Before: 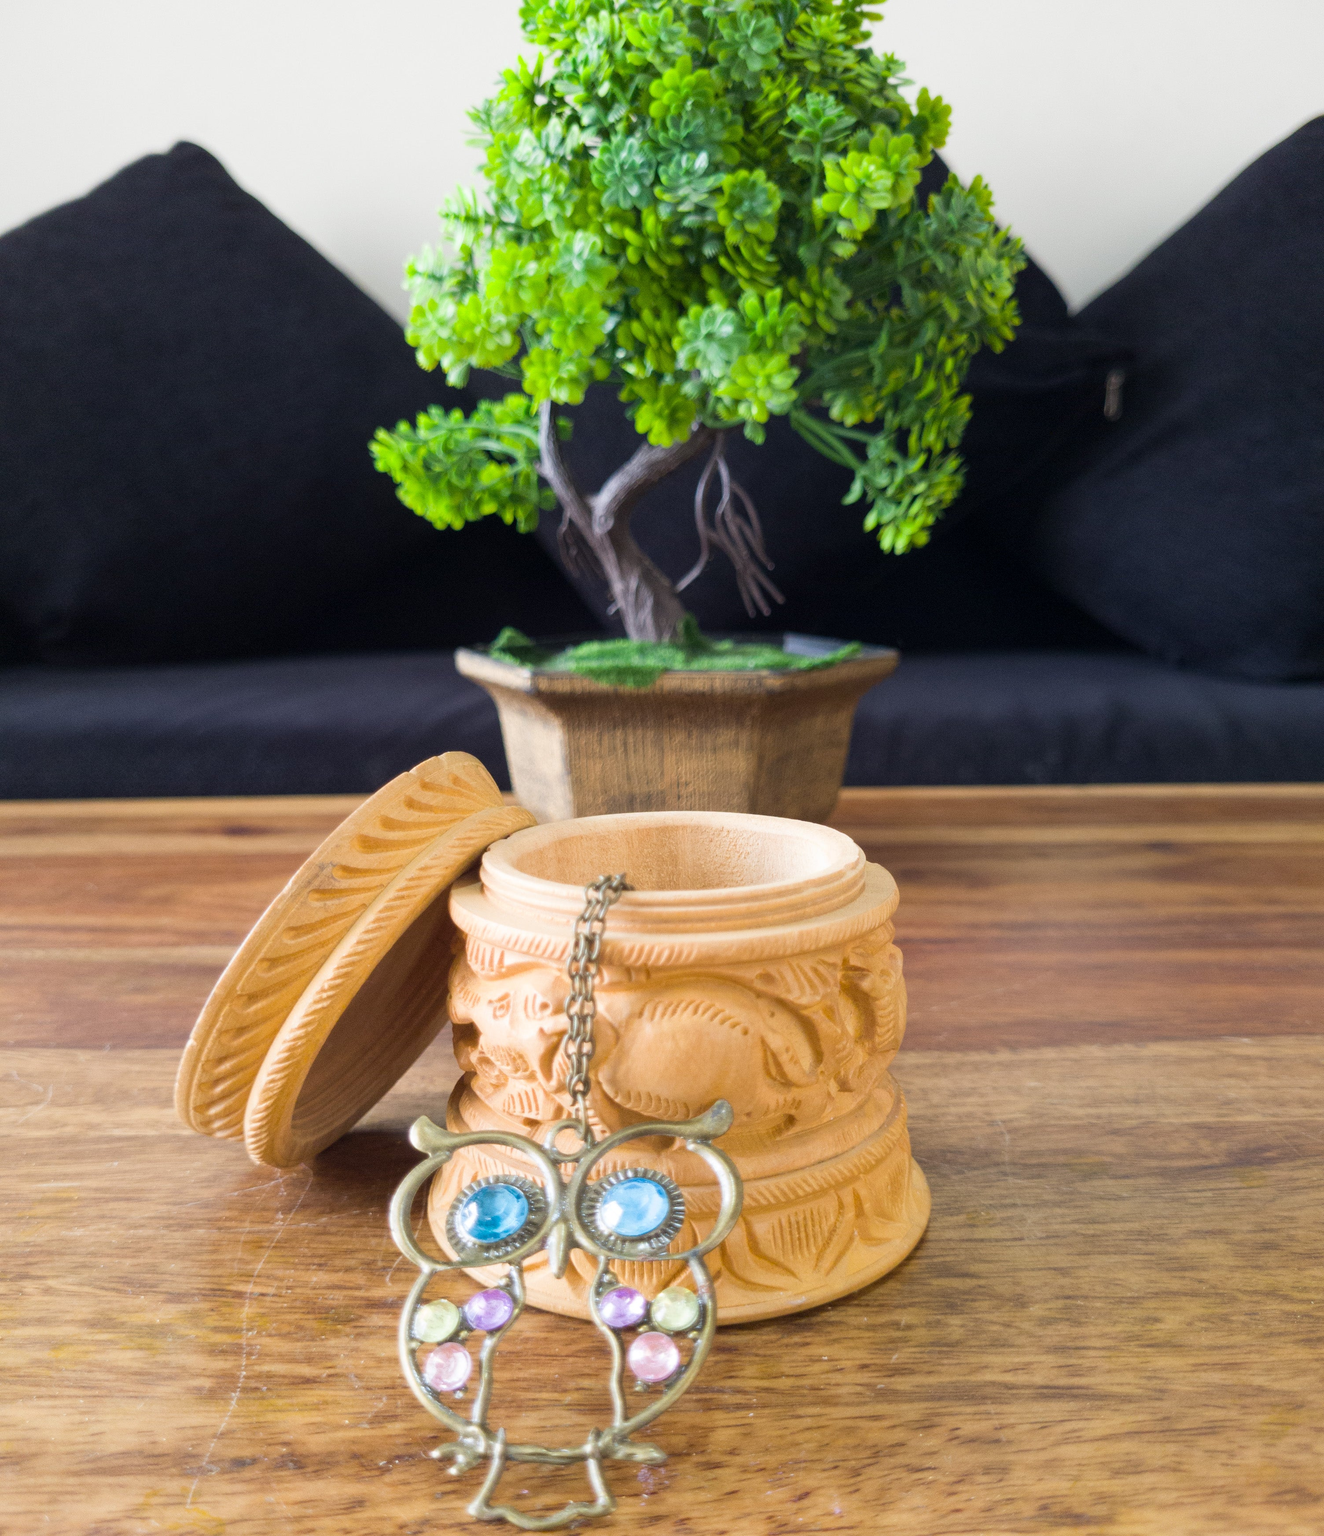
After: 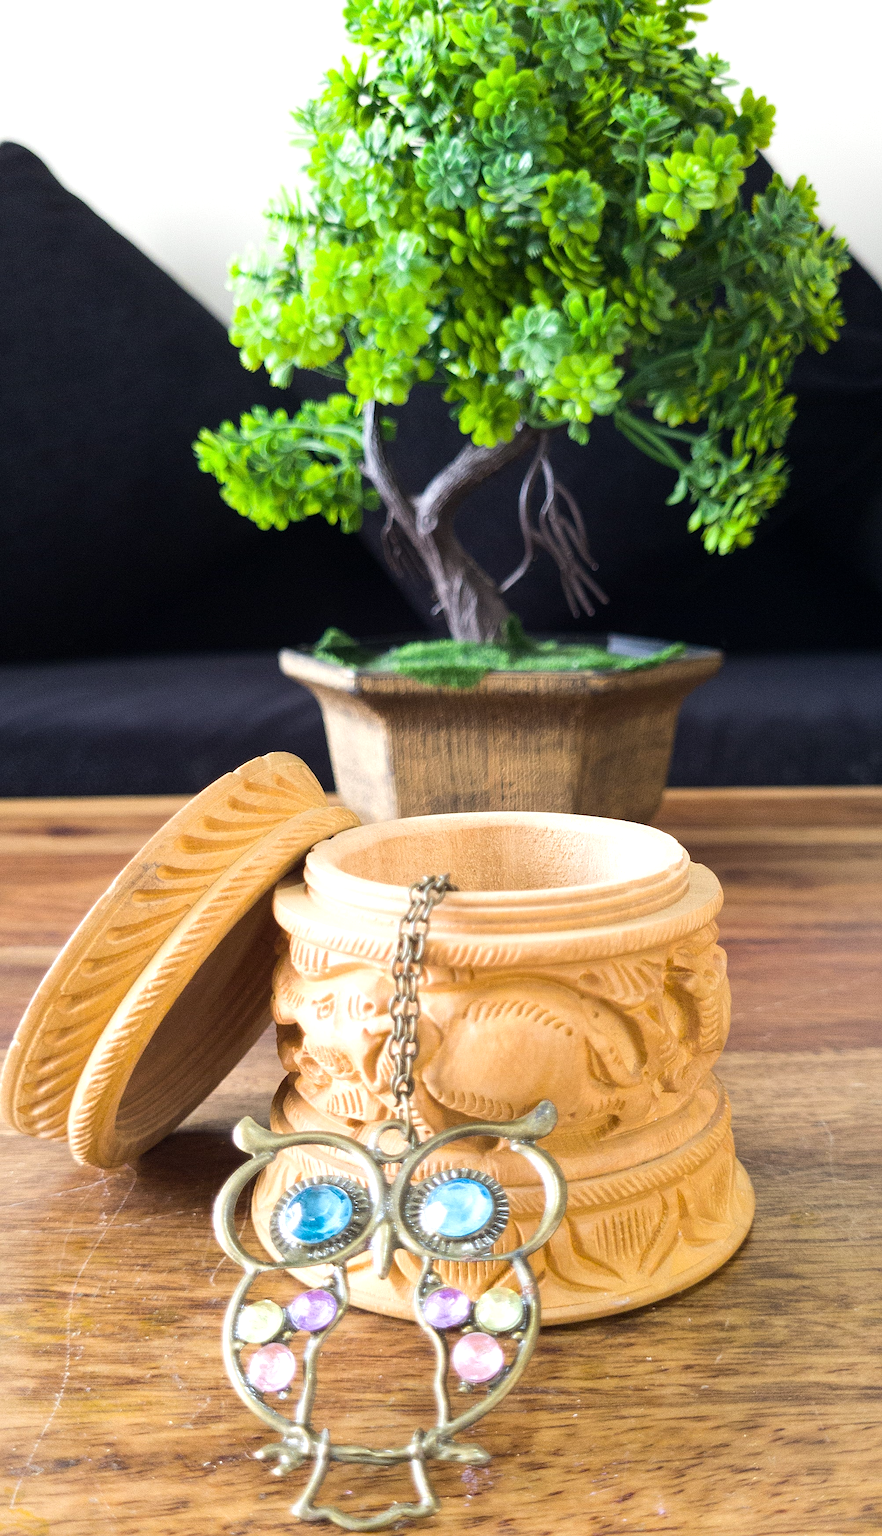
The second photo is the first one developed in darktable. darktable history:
tone equalizer: -8 EV -0.417 EV, -7 EV -0.389 EV, -6 EV -0.333 EV, -5 EV -0.222 EV, -3 EV 0.222 EV, -2 EV 0.333 EV, -1 EV 0.389 EV, +0 EV 0.417 EV, edges refinement/feathering 500, mask exposure compensation -1.57 EV, preserve details no
color correction: highlights a* -0.182, highlights b* -0.124
exposure: compensate highlight preservation false
crop and rotate: left 13.342%, right 19.991%
sharpen: on, module defaults
